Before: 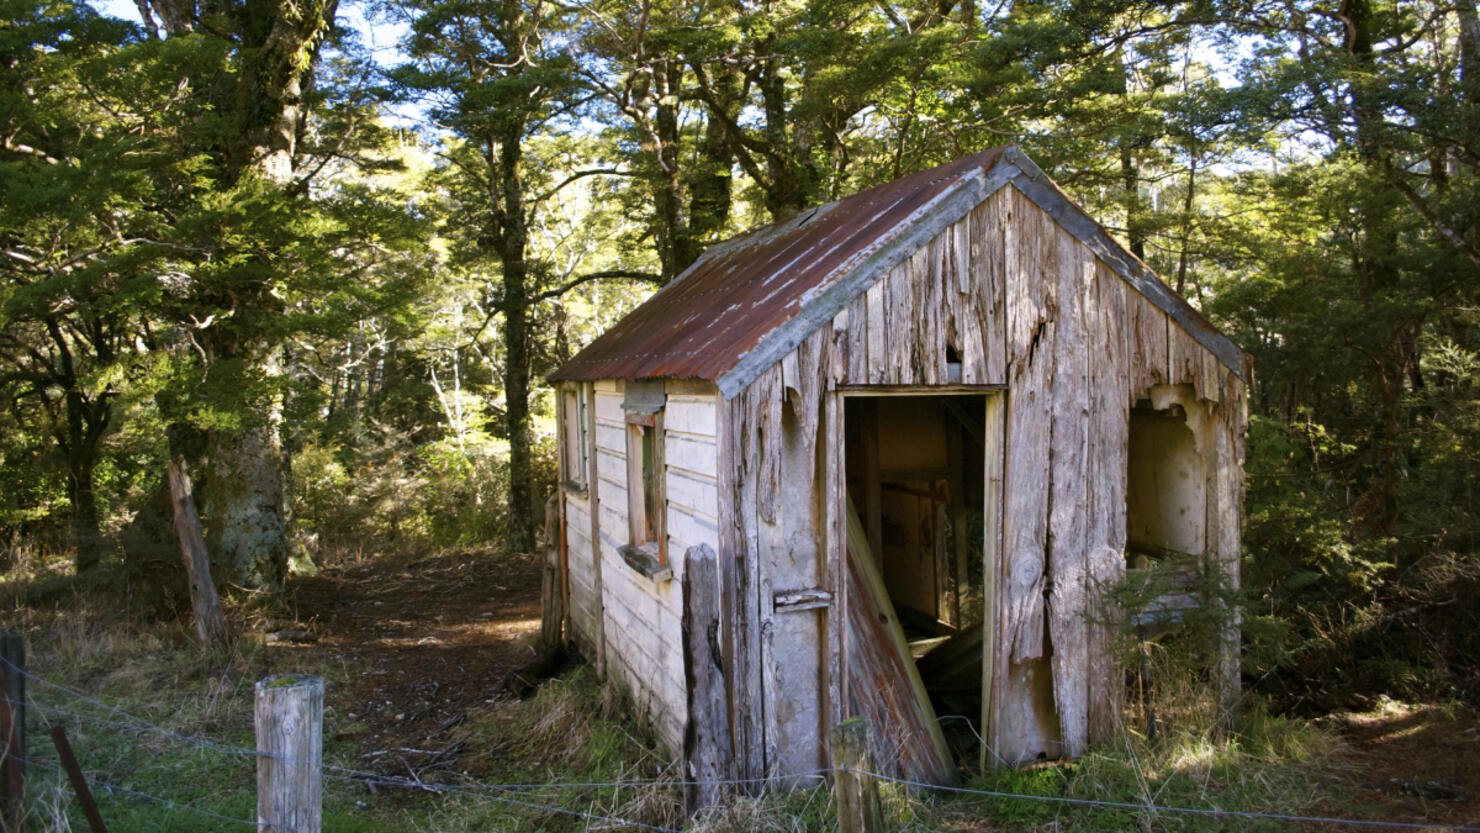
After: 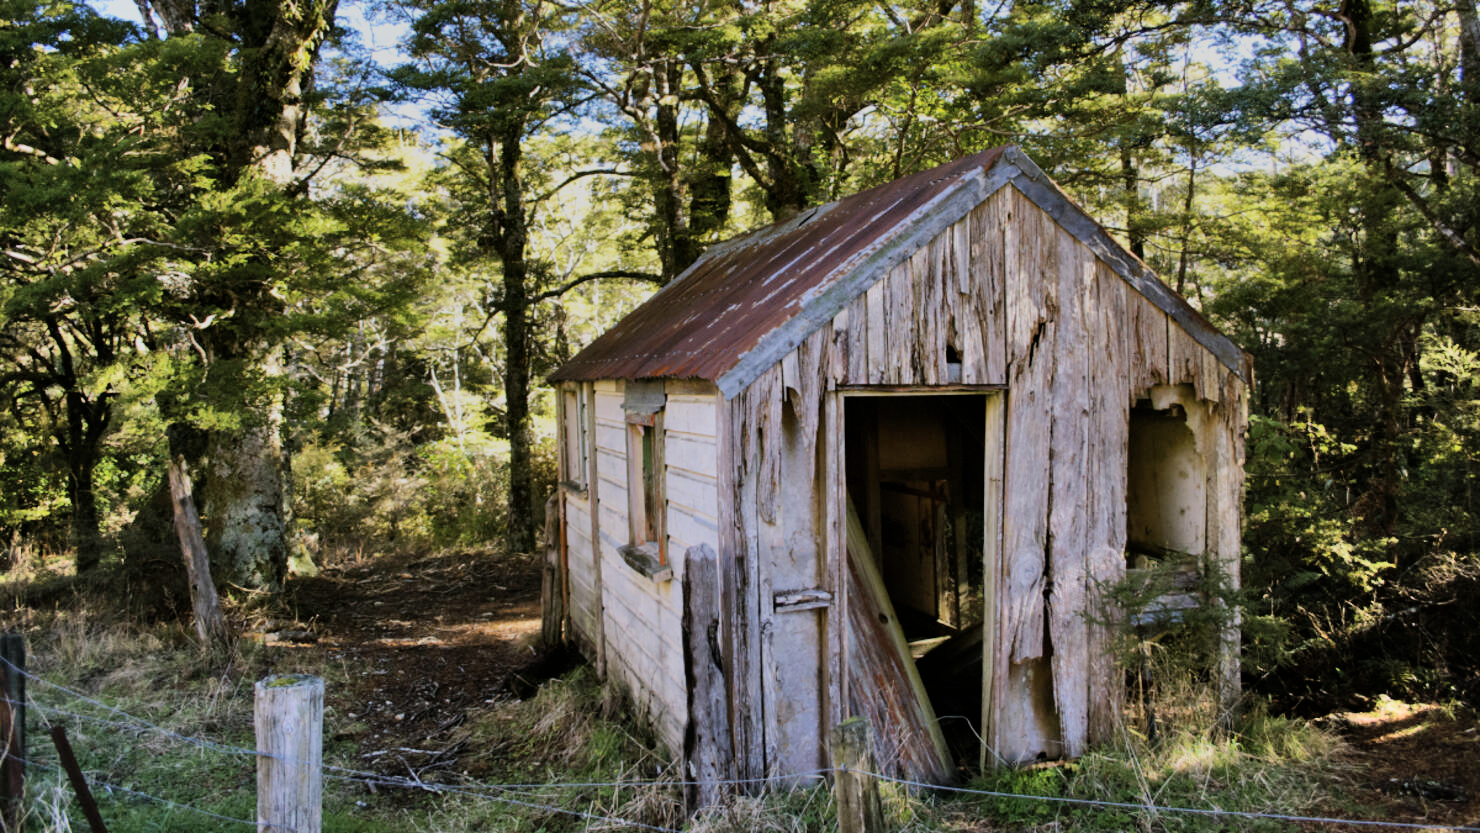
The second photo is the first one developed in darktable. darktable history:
shadows and highlights: shadows 58.49, soften with gaussian
filmic rgb: black relative exposure -7.65 EV, white relative exposure 4.56 EV, hardness 3.61, contrast 1.054, color science v6 (2022)
